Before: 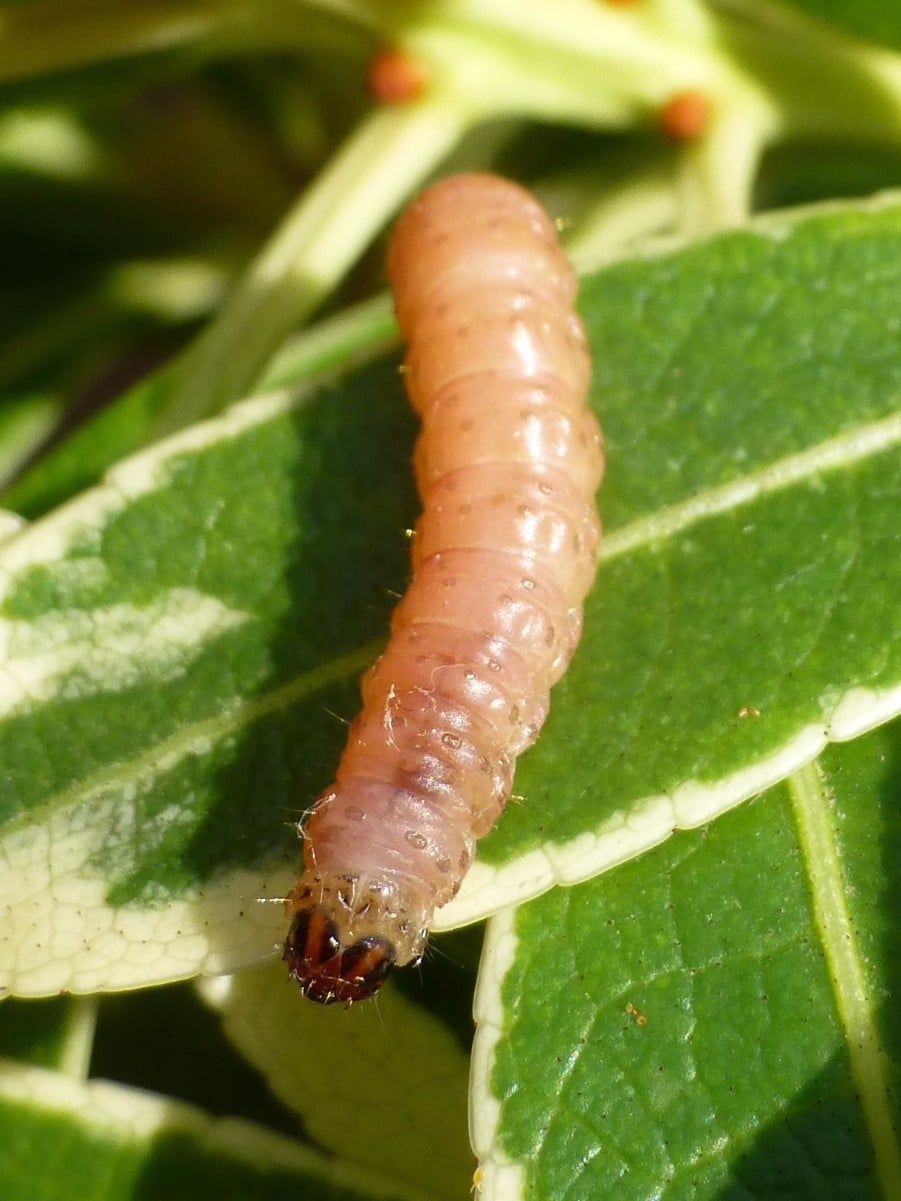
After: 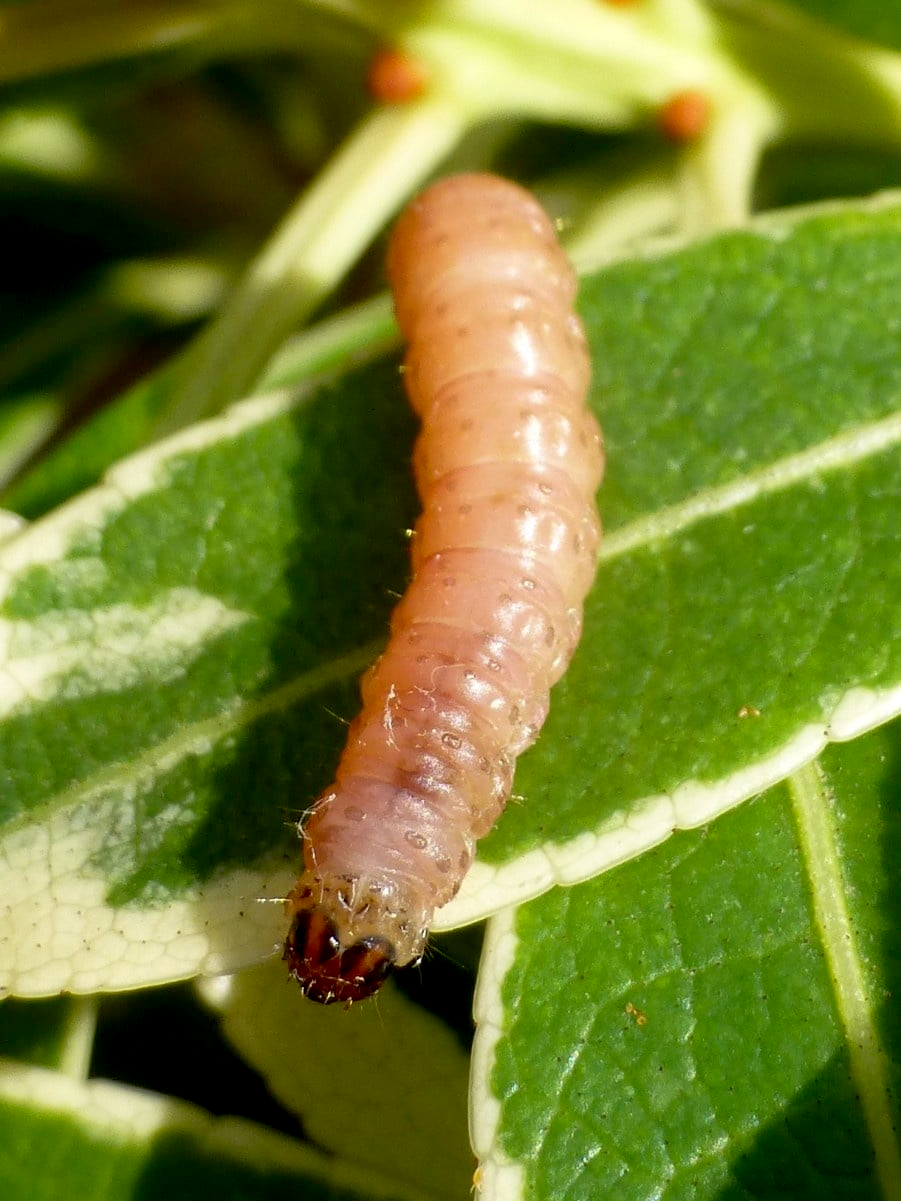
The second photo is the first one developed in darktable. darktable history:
exposure: black level correction 0.009, compensate highlight preservation false
